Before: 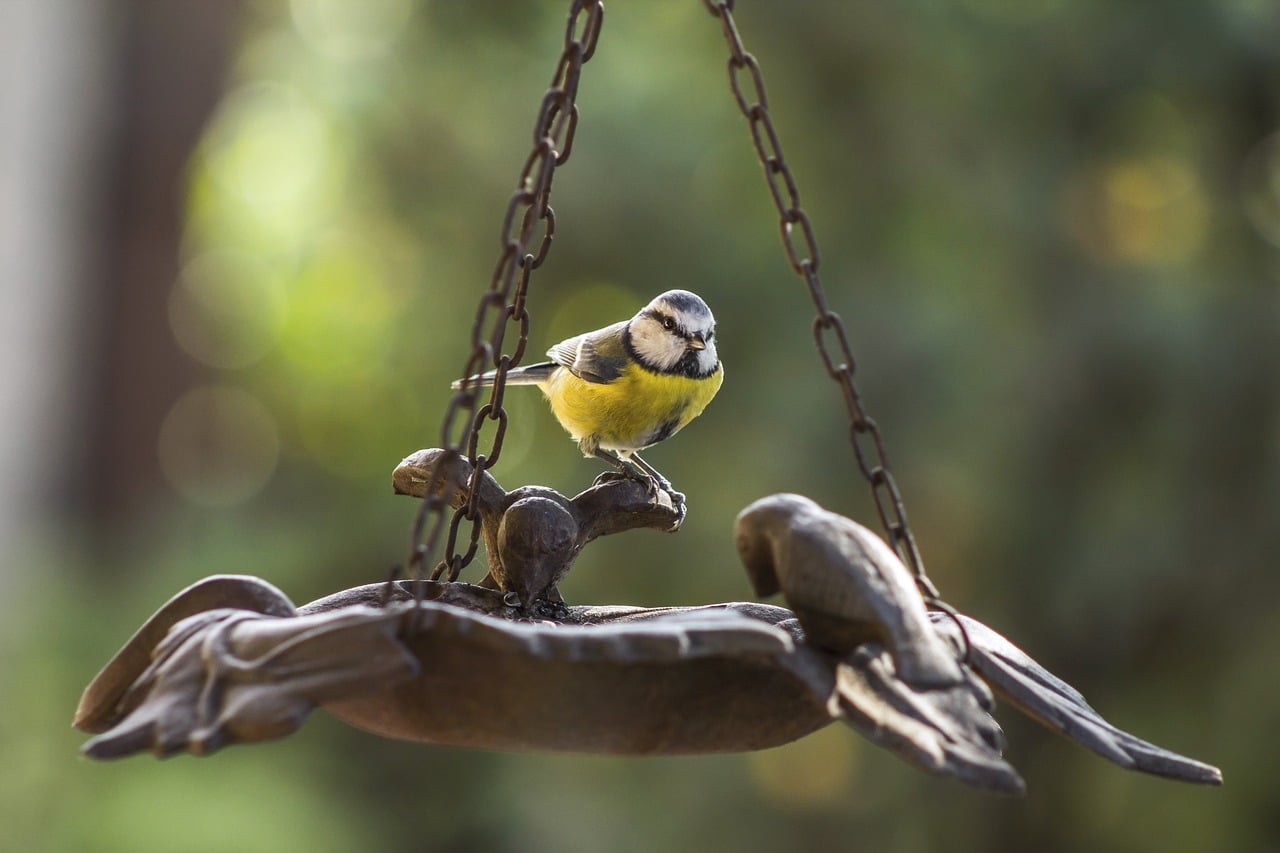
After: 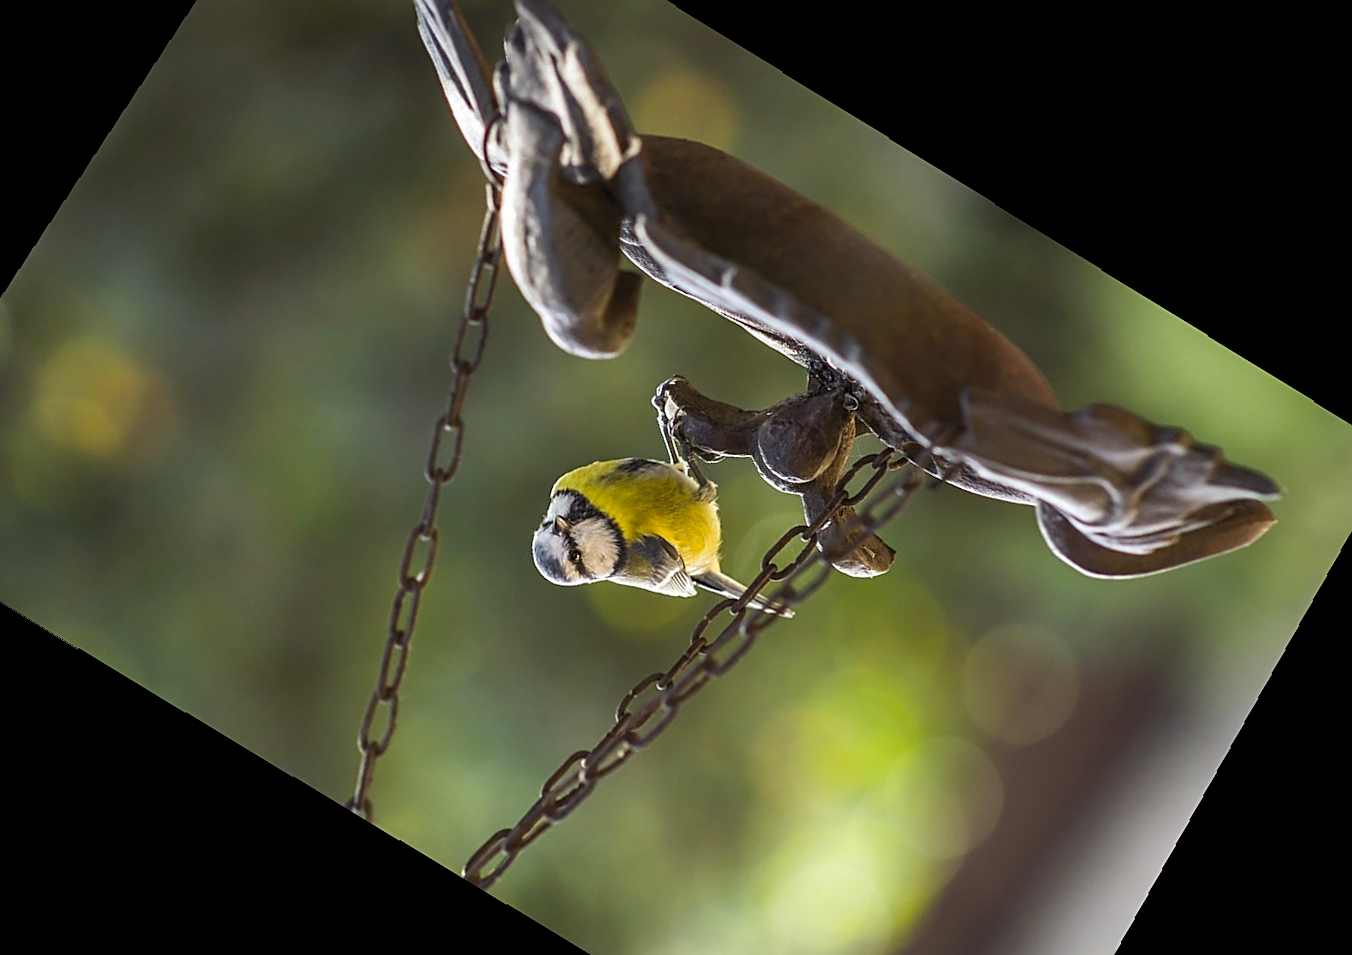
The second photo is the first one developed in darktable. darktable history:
color balance rgb: perceptual saturation grading › global saturation 10%, global vibrance 10%
sharpen: on, module defaults
crop and rotate: angle 148.68°, left 9.111%, top 15.603%, right 4.588%, bottom 17.041%
rotate and perspective: lens shift (vertical) 0.048, lens shift (horizontal) -0.024, automatic cropping off
